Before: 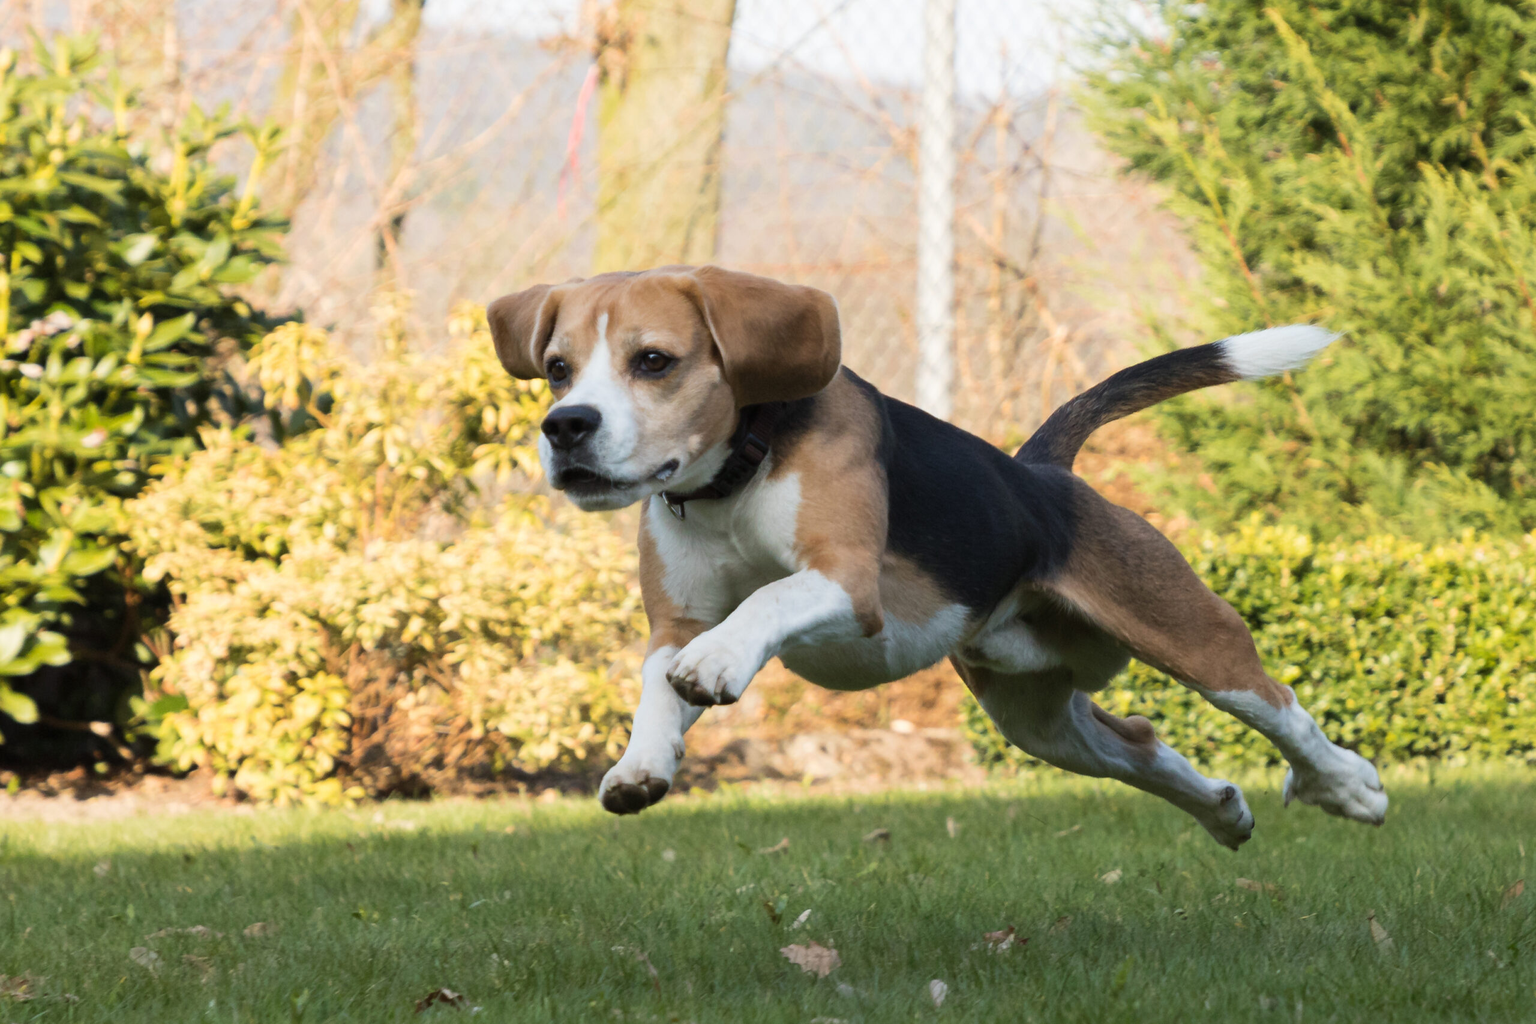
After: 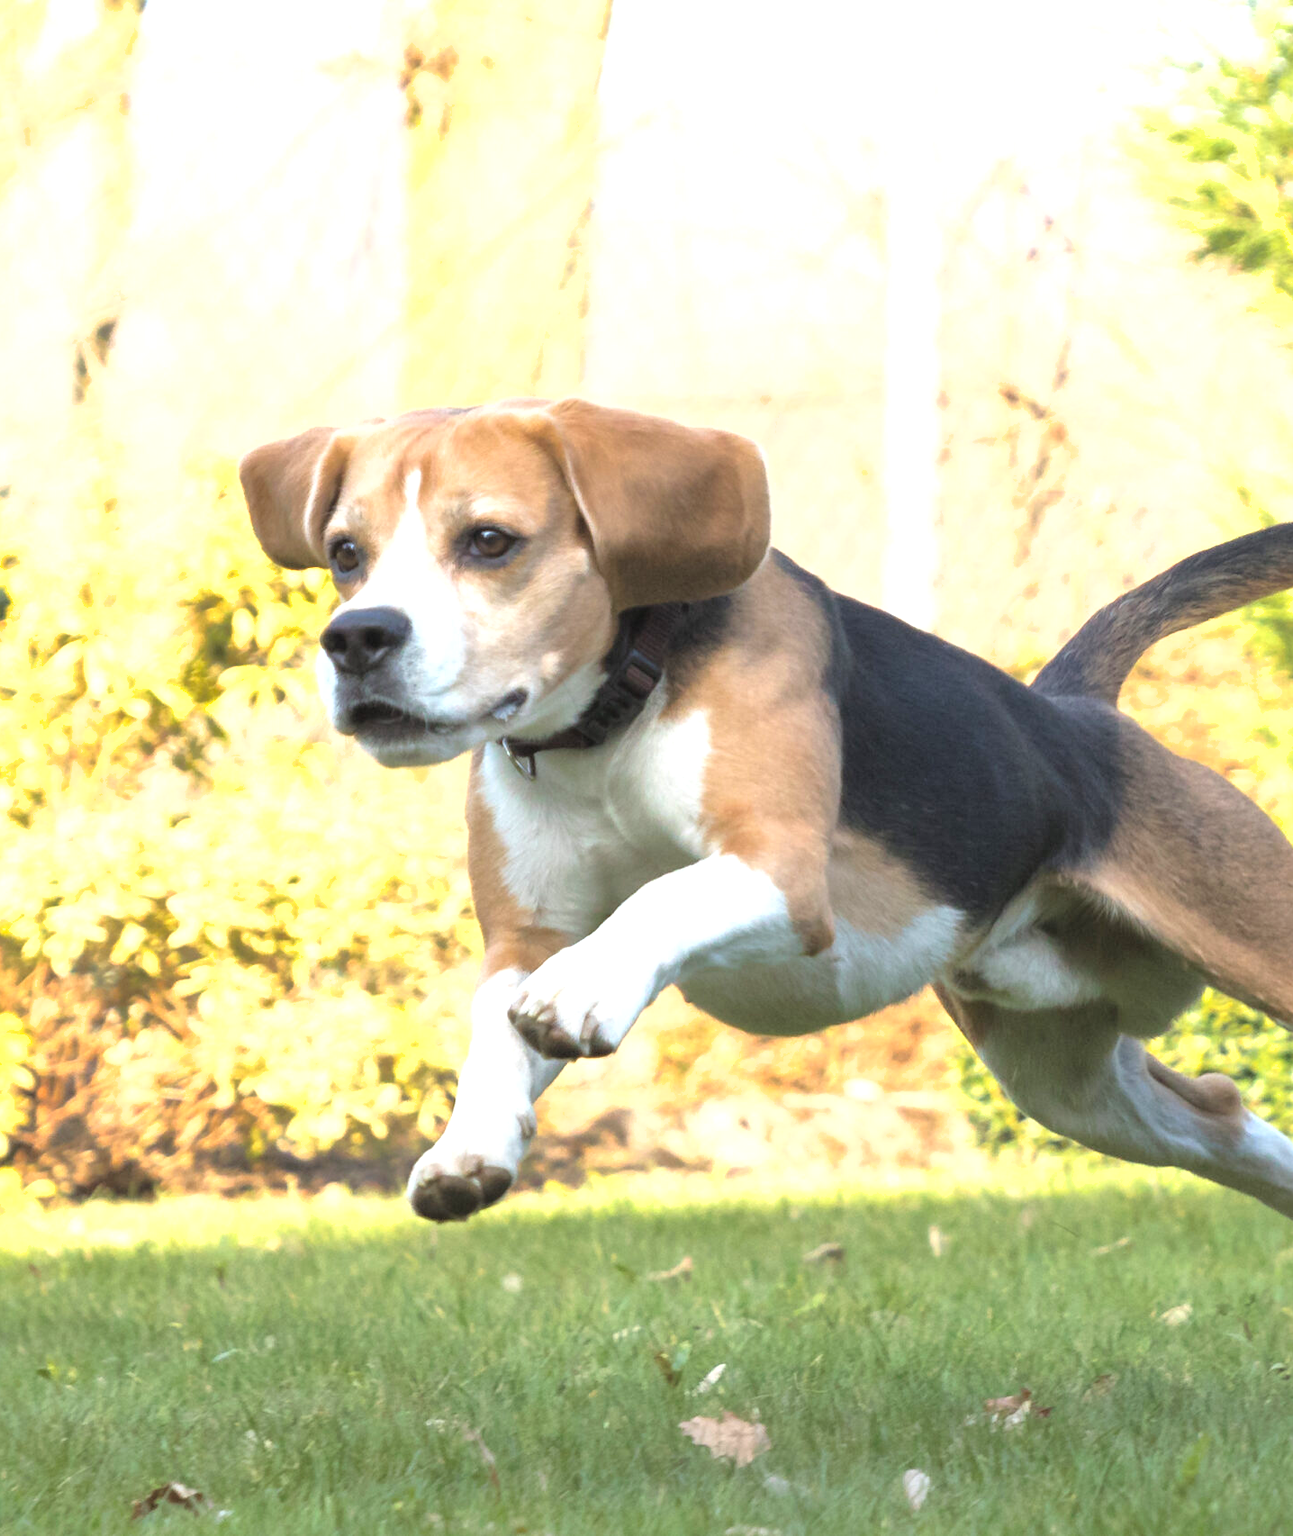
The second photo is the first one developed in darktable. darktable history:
exposure: black level correction 0, exposure 1 EV, compensate exposure bias true, compensate highlight preservation false
shadows and highlights: shadows 9.85, white point adjustment 0.816, highlights -38.49
crop: left 21.335%, right 22.512%
contrast brightness saturation: brightness 0.154
